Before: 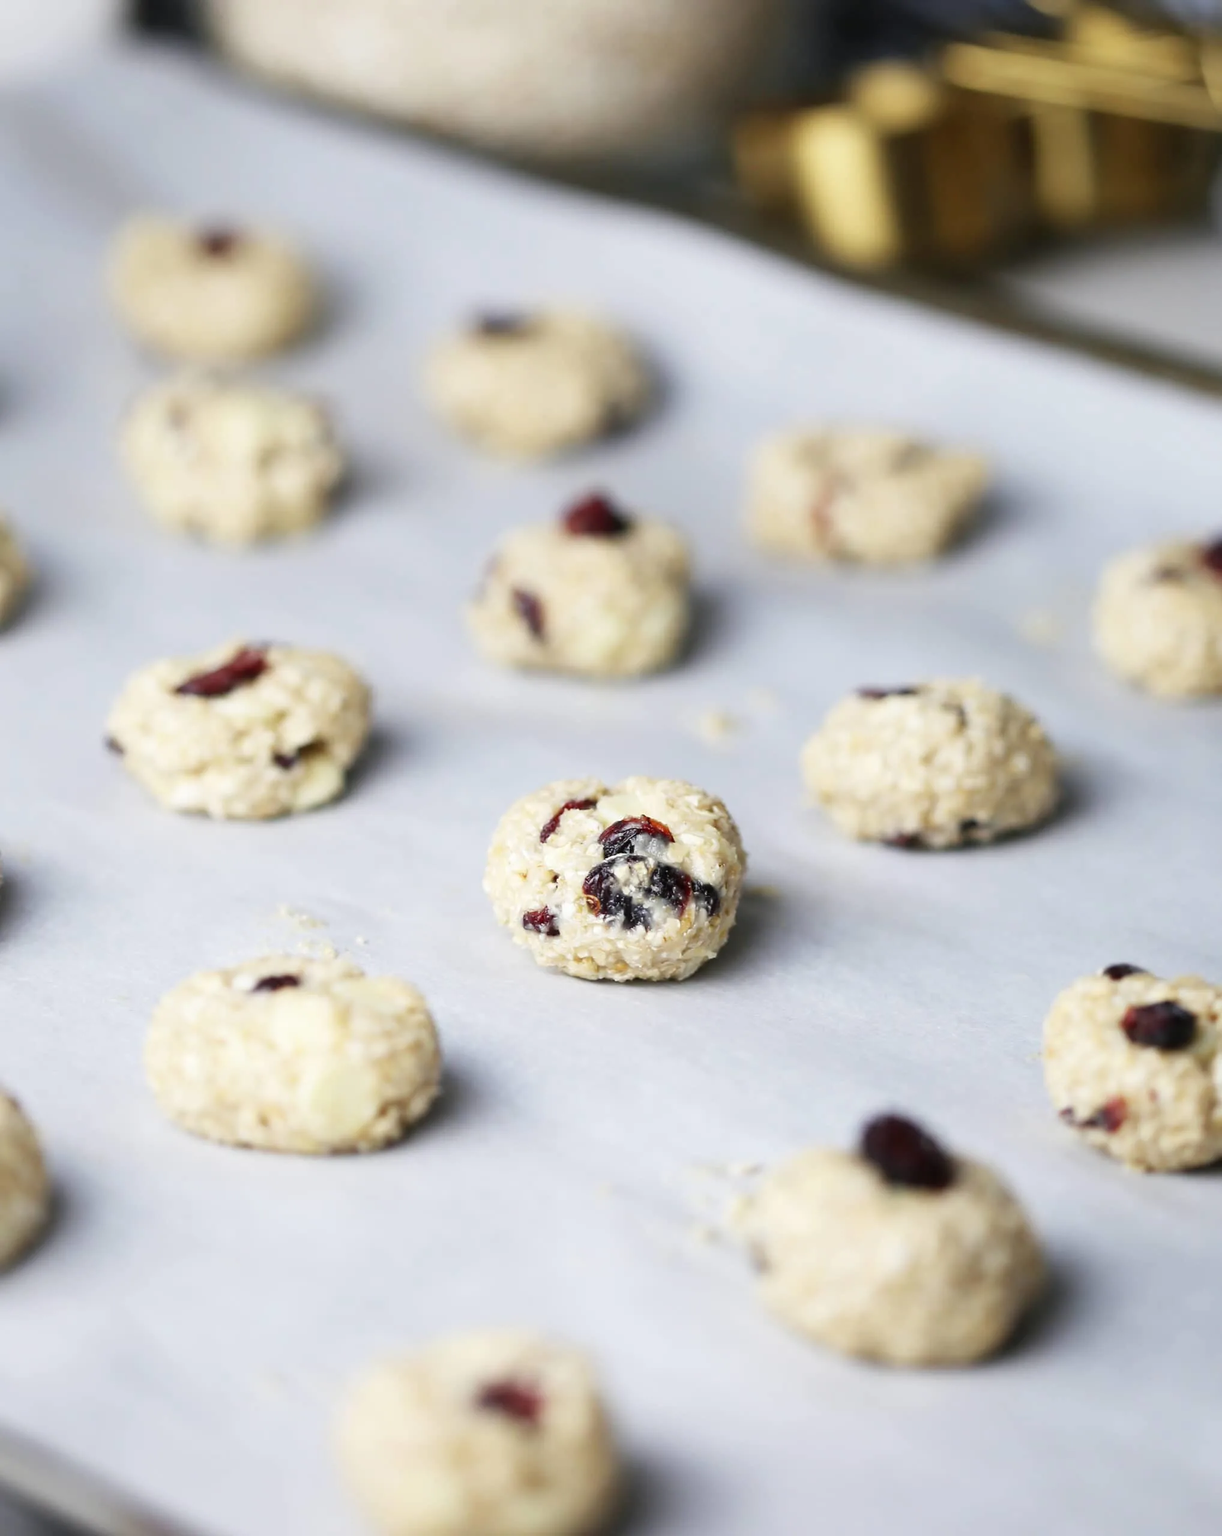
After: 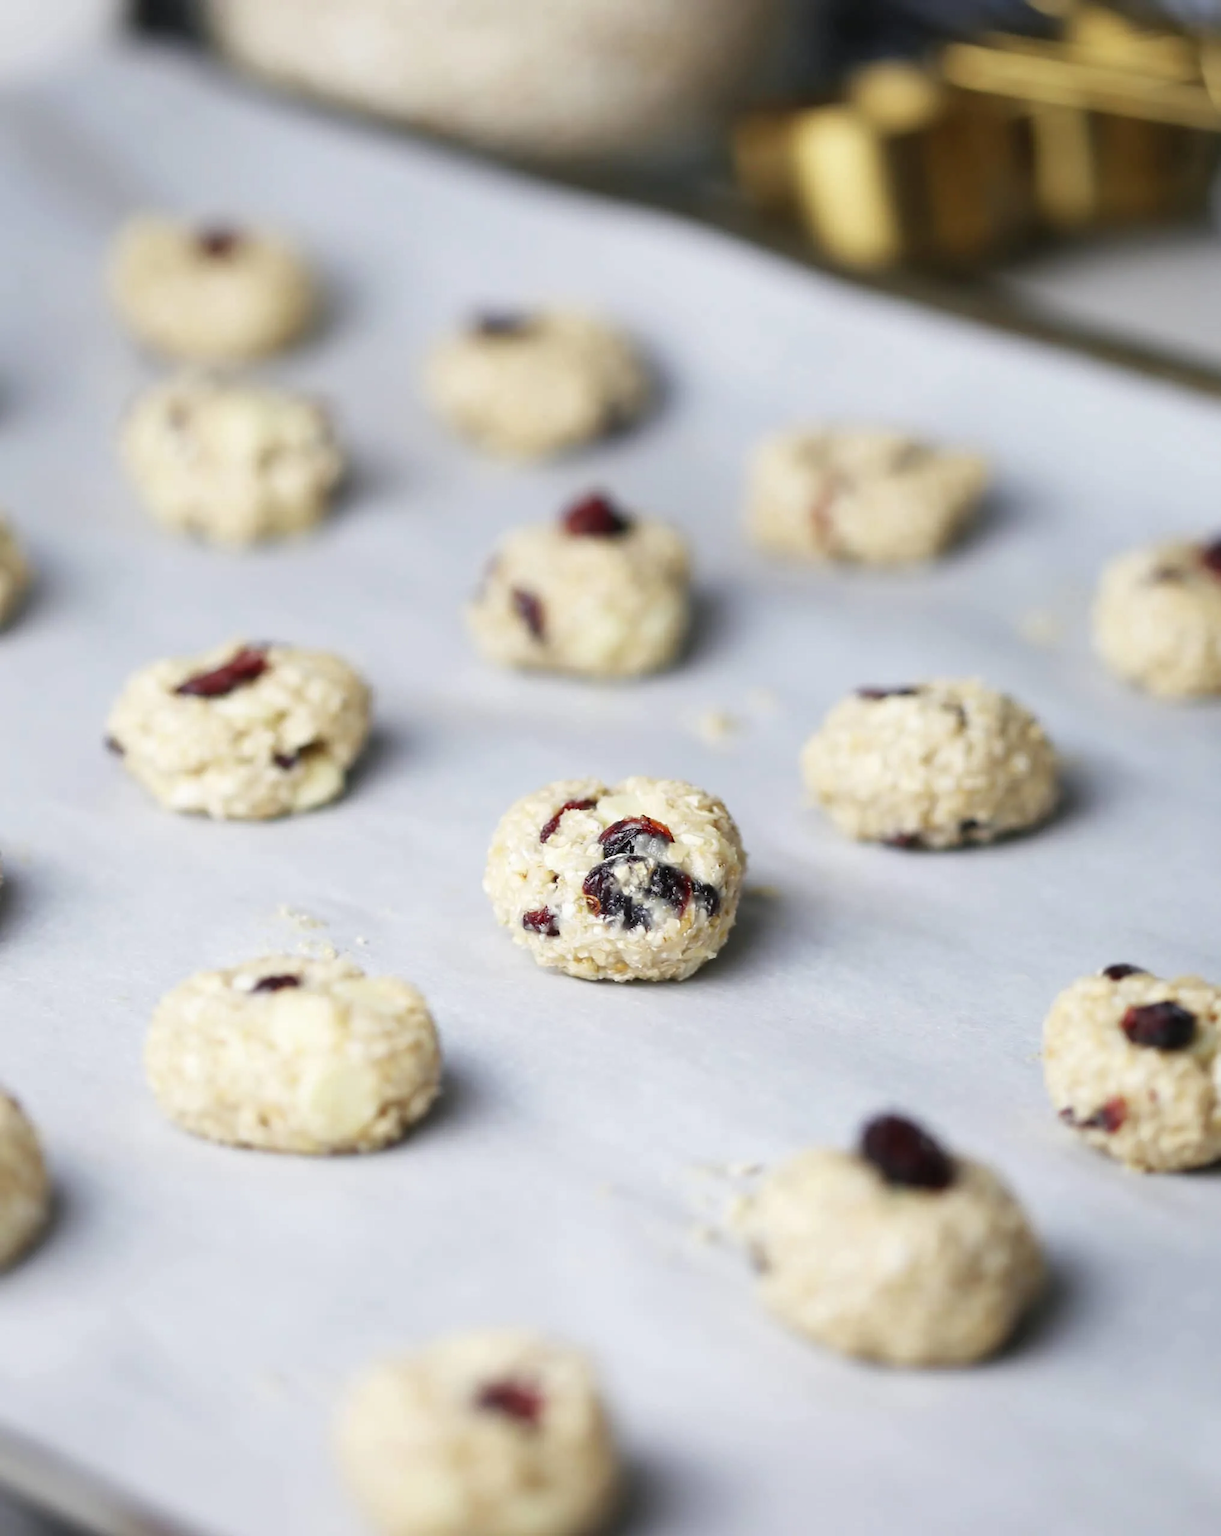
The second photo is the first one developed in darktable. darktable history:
shadows and highlights: shadows 25.64, highlights -23.33
